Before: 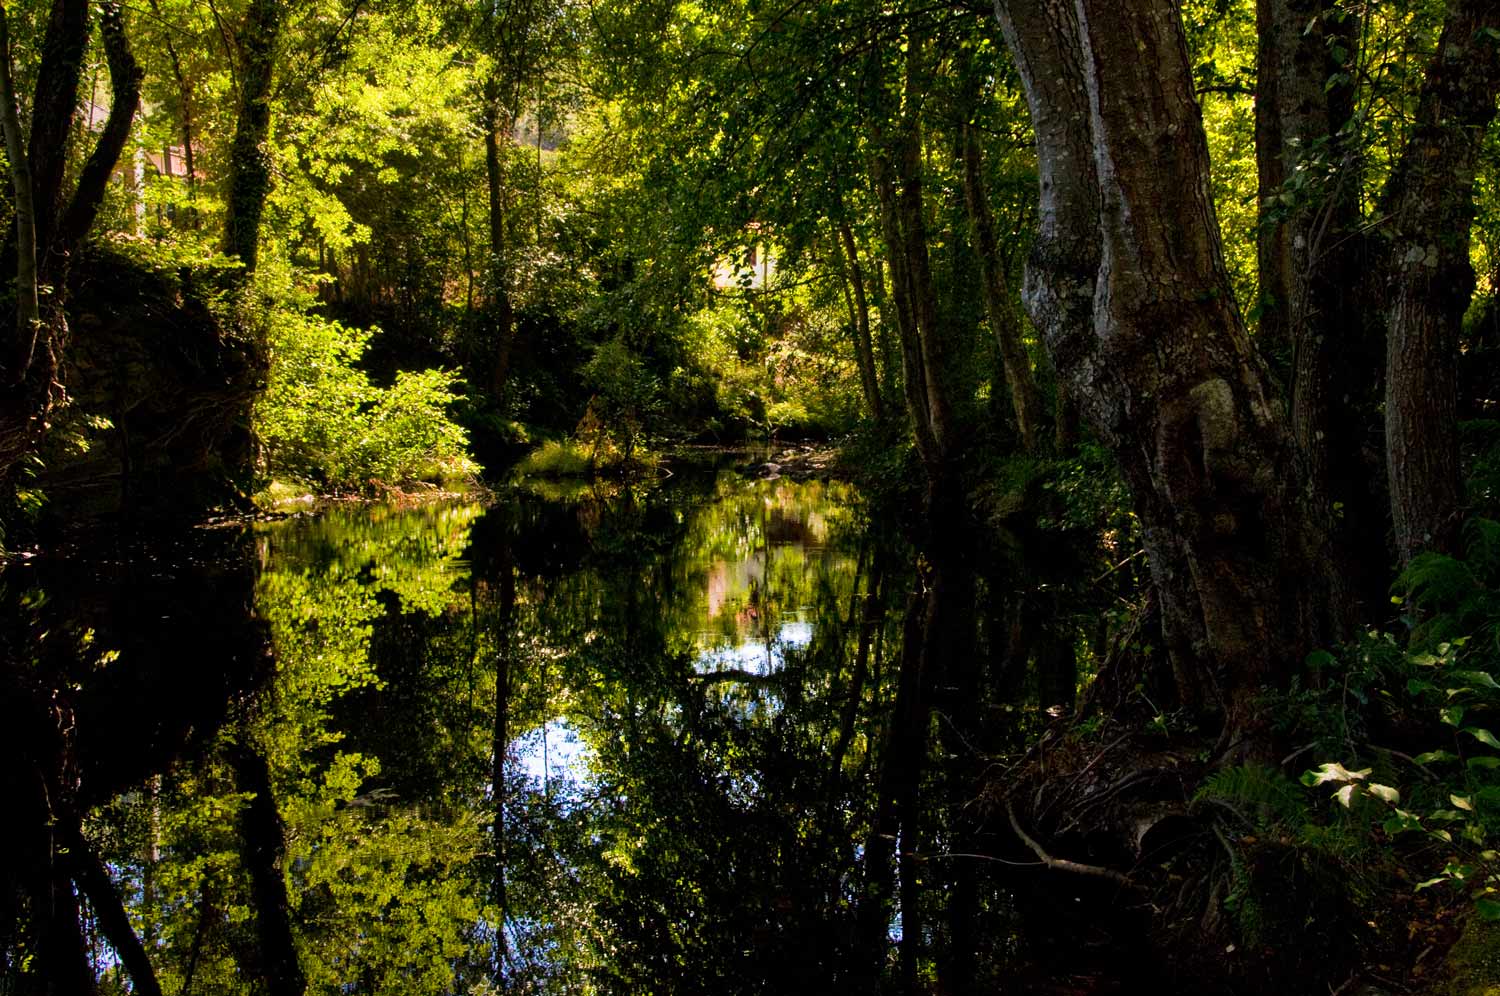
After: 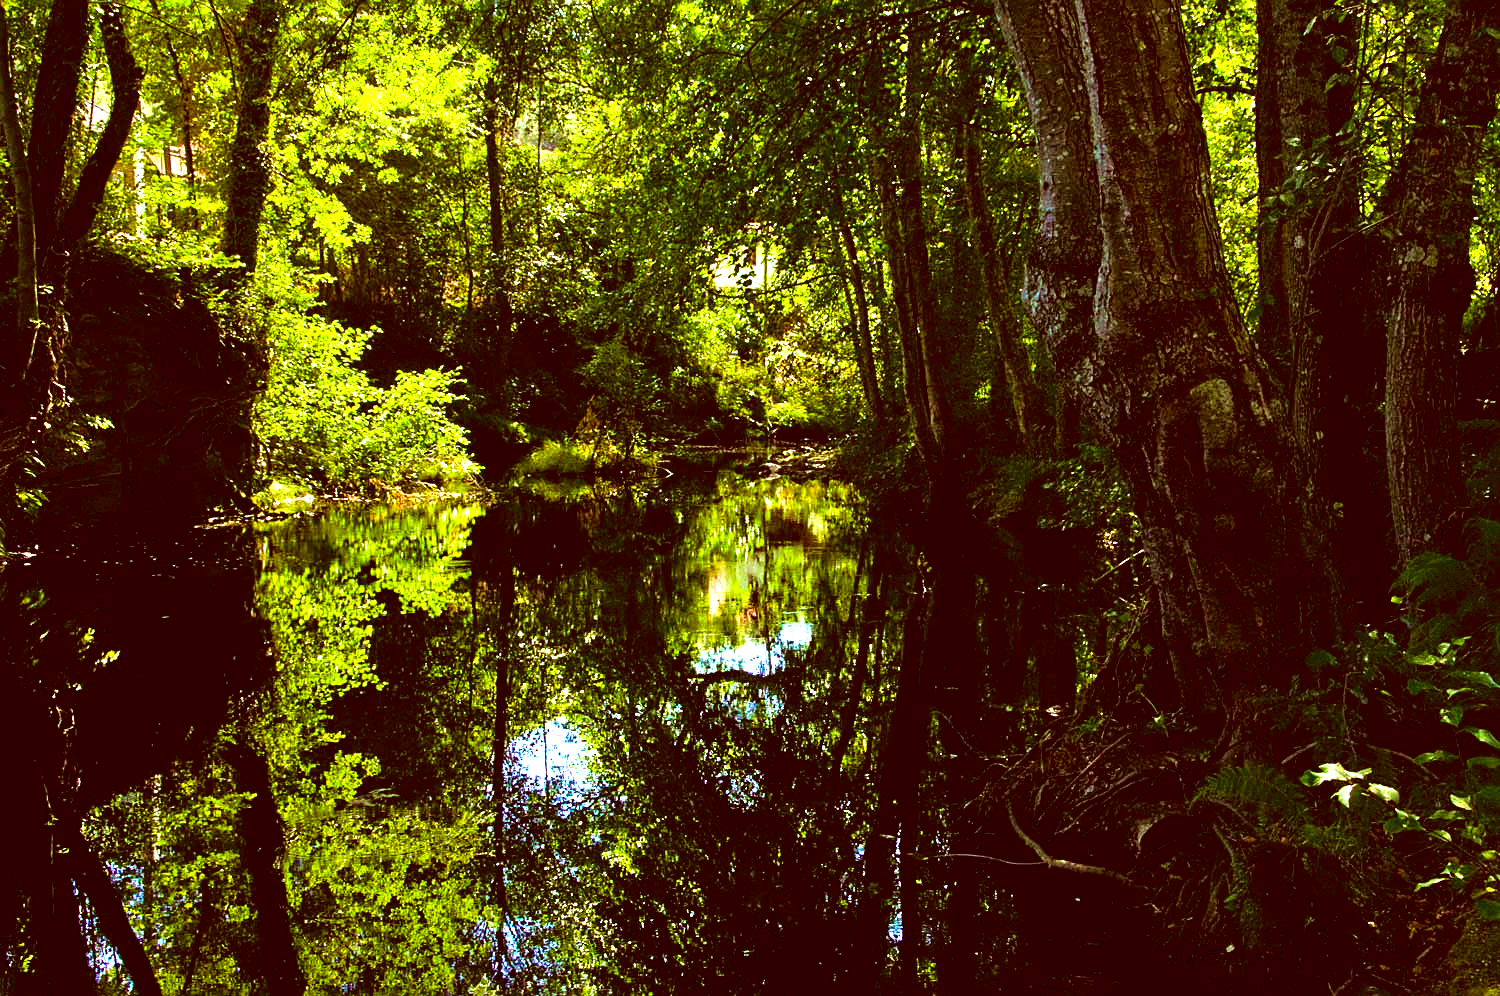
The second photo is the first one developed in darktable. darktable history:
velvia: strength 56%
color correction: highlights a* -5.94, highlights b* 9.48, shadows a* 10.12, shadows b* 23.94
sharpen: on, module defaults
exposure: black level correction 0, exposure 0.7 EV, compensate exposure bias true, compensate highlight preservation false
color balance rgb: shadows lift › luminance 0.49%, shadows lift › chroma 6.83%, shadows lift › hue 300.29°, power › hue 208.98°, highlights gain › luminance 20.24%, highlights gain › chroma 2.73%, highlights gain › hue 173.85°, perceptual saturation grading › global saturation 18.05%
white balance: red 0.954, blue 1.079
